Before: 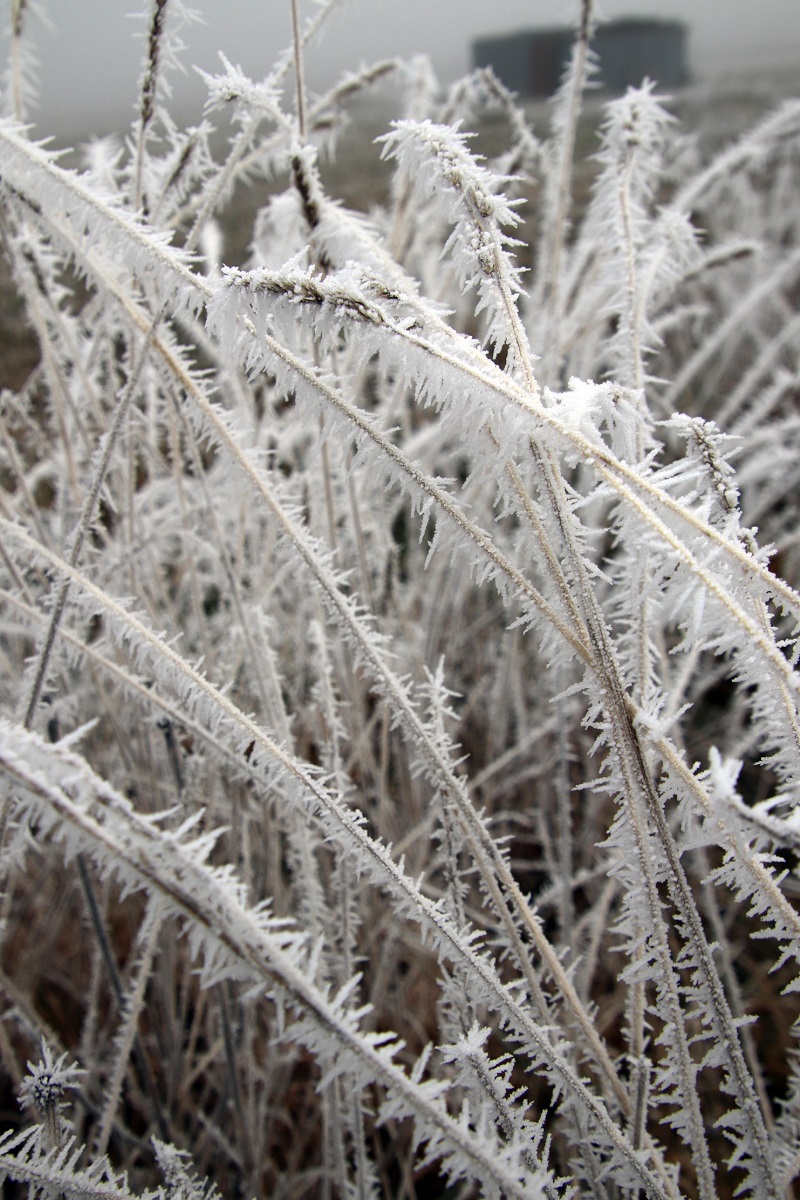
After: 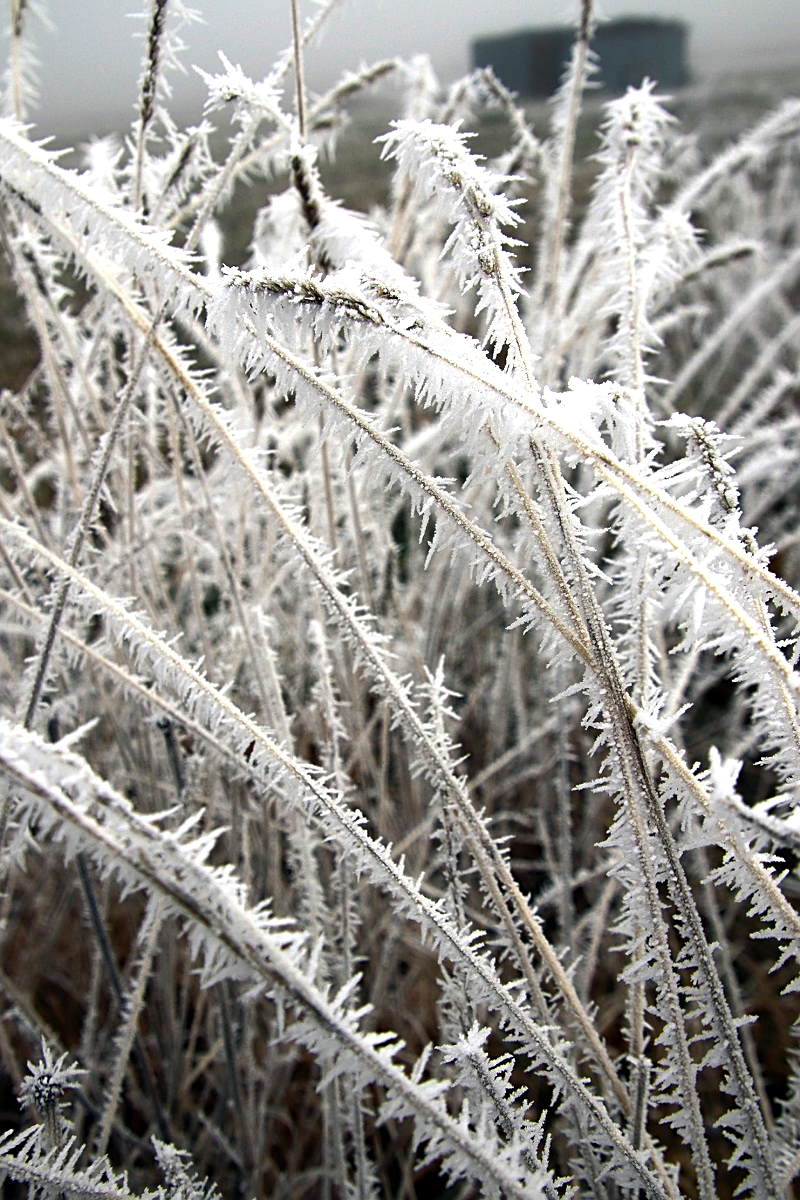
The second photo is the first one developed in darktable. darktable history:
sharpen: on, module defaults
color balance rgb: shadows lift › chroma 2.009%, shadows lift › hue 217.94°, perceptual saturation grading › global saturation 30.711%, perceptual brilliance grading › global brilliance 14.981%, perceptual brilliance grading › shadows -34.279%, global vibrance 9.868%
